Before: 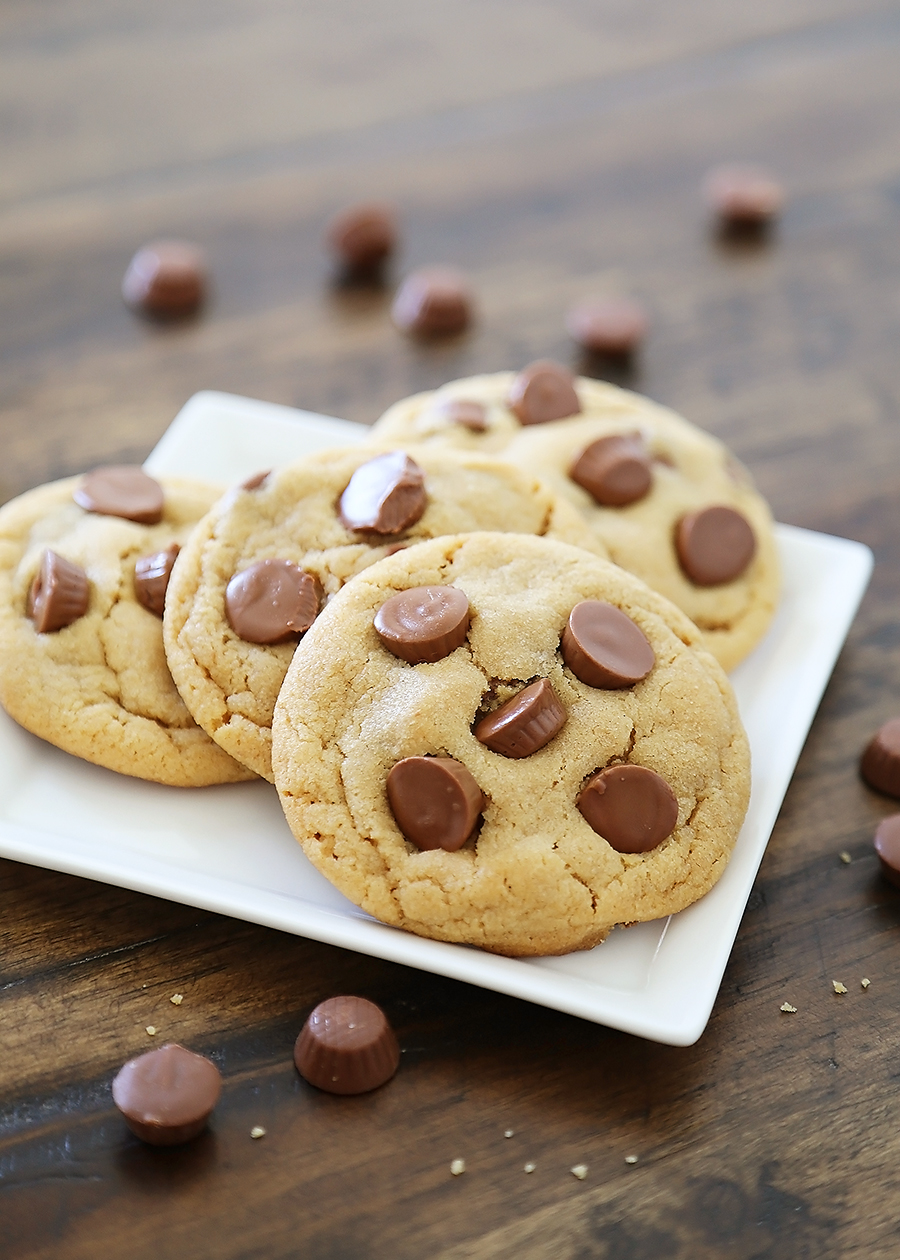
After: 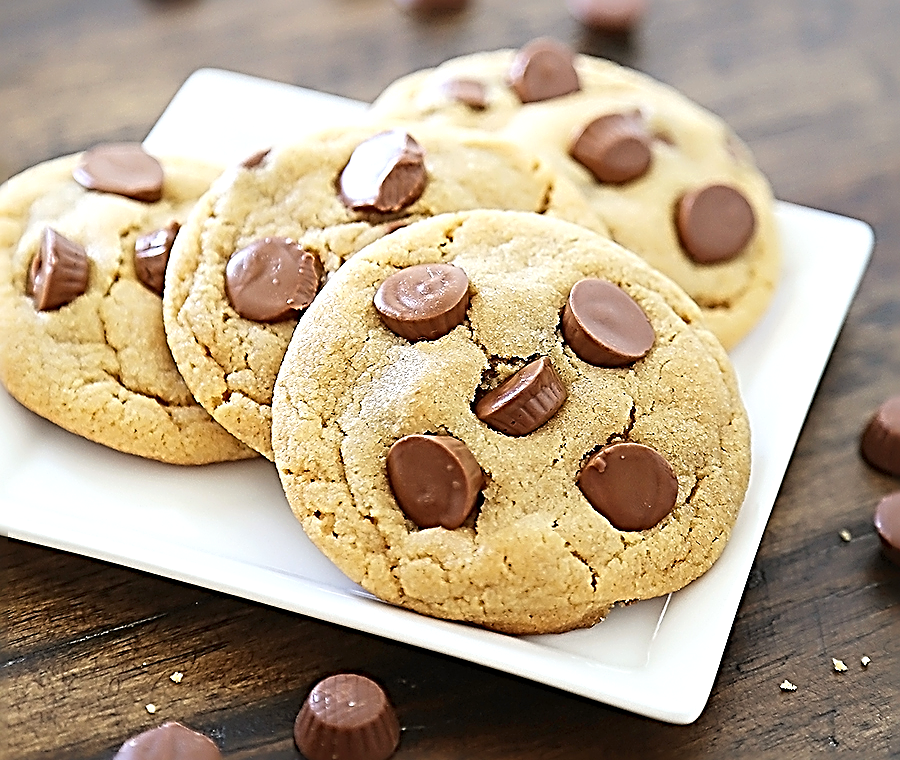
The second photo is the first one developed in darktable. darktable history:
sharpen: radius 3.143, amount 1.728
crop and rotate: top 25.592%, bottom 14.031%
exposure: black level correction 0, exposure 0.301 EV, compensate highlight preservation false
